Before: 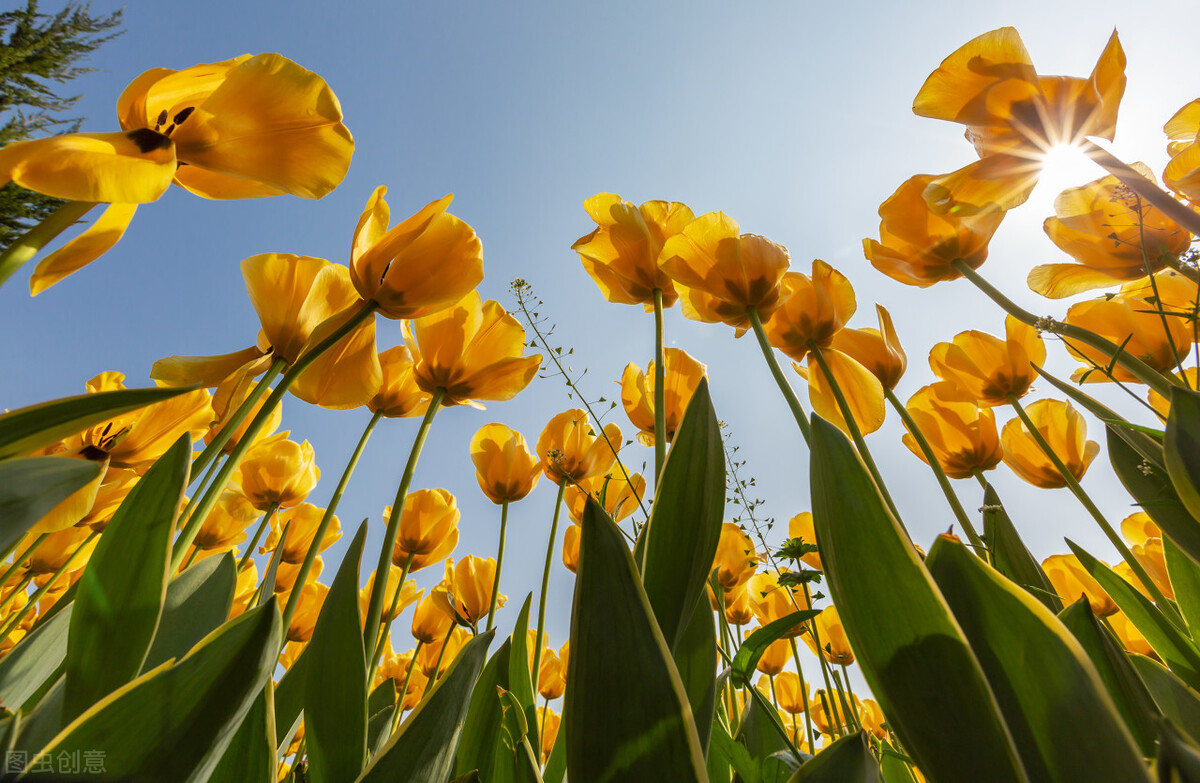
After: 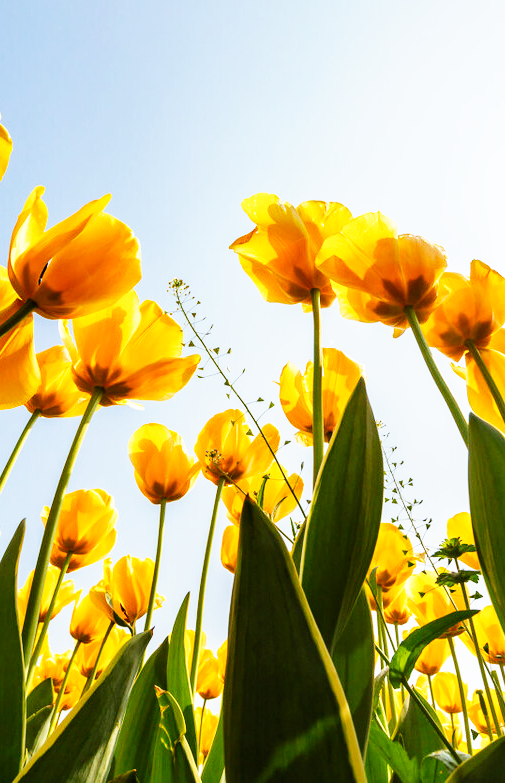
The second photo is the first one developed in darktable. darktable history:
base curve: curves: ch0 [(0, 0) (0.007, 0.004) (0.027, 0.03) (0.046, 0.07) (0.207, 0.54) (0.442, 0.872) (0.673, 0.972) (1, 1)], preserve colors none
crop: left 28.554%, right 29.341%
